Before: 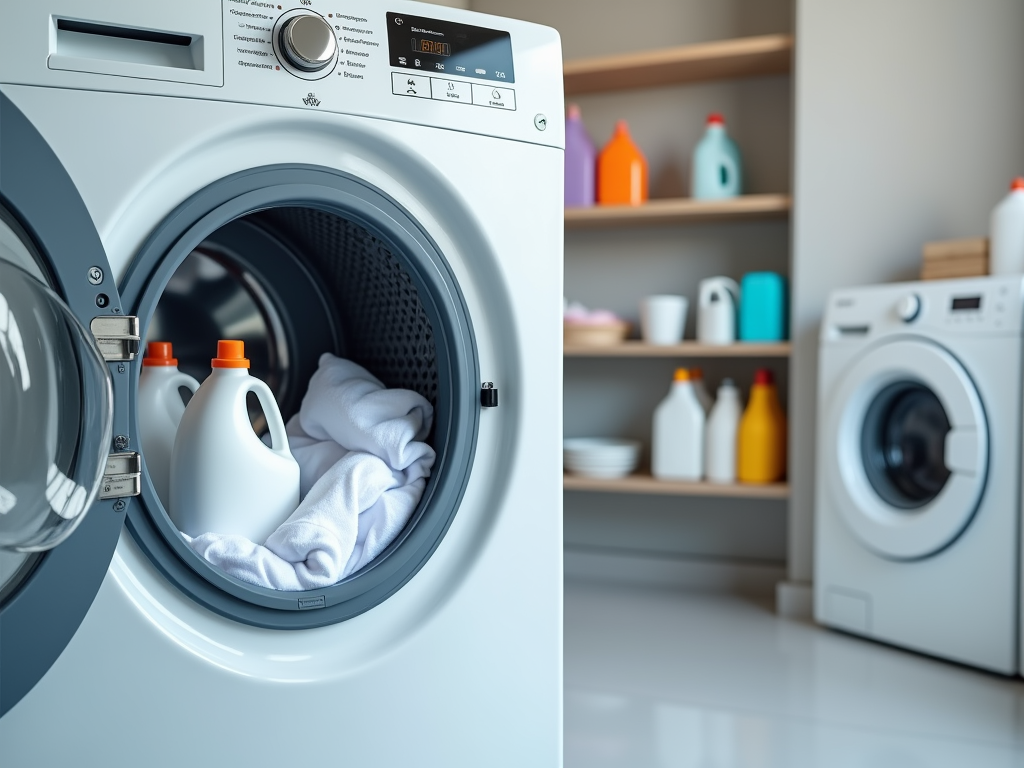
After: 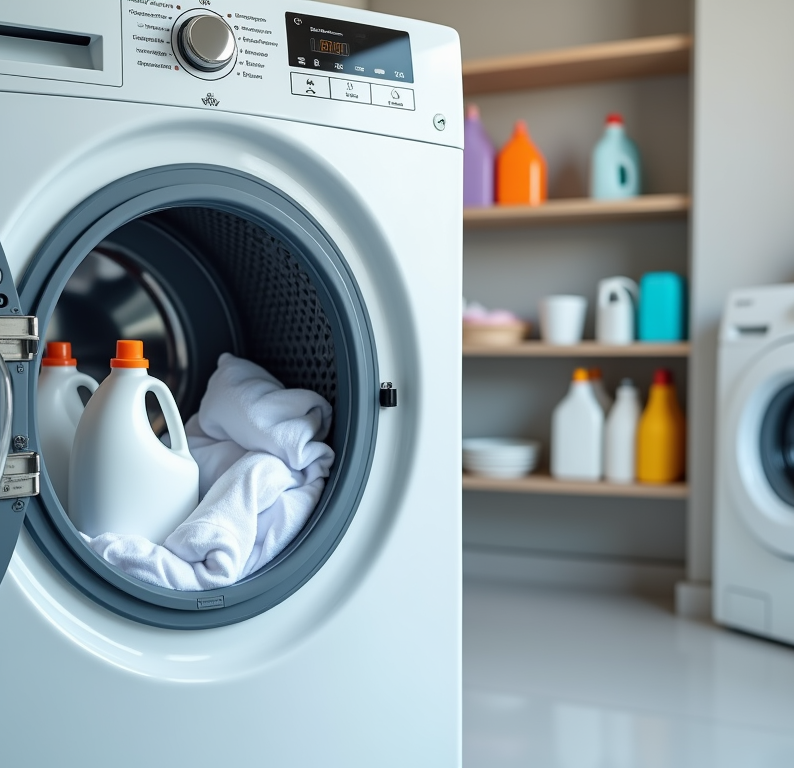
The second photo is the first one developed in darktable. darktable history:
crop: left 9.893%, right 12.535%
